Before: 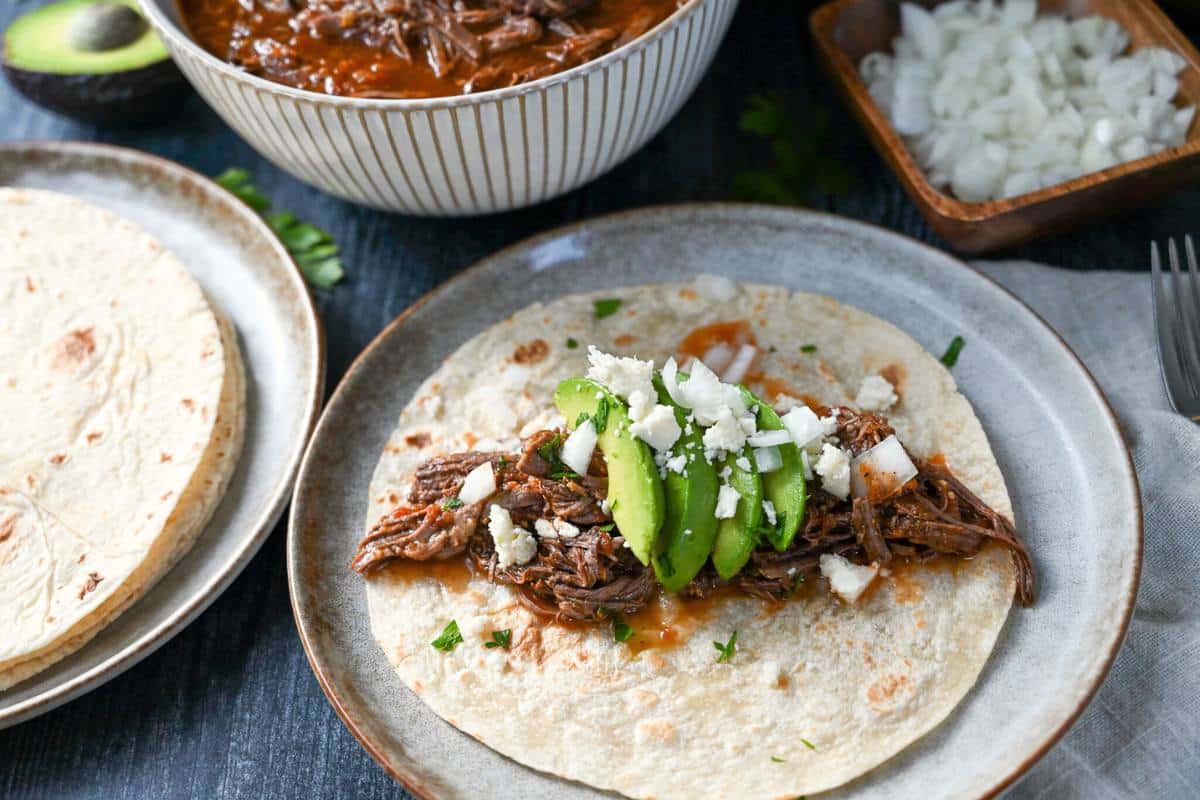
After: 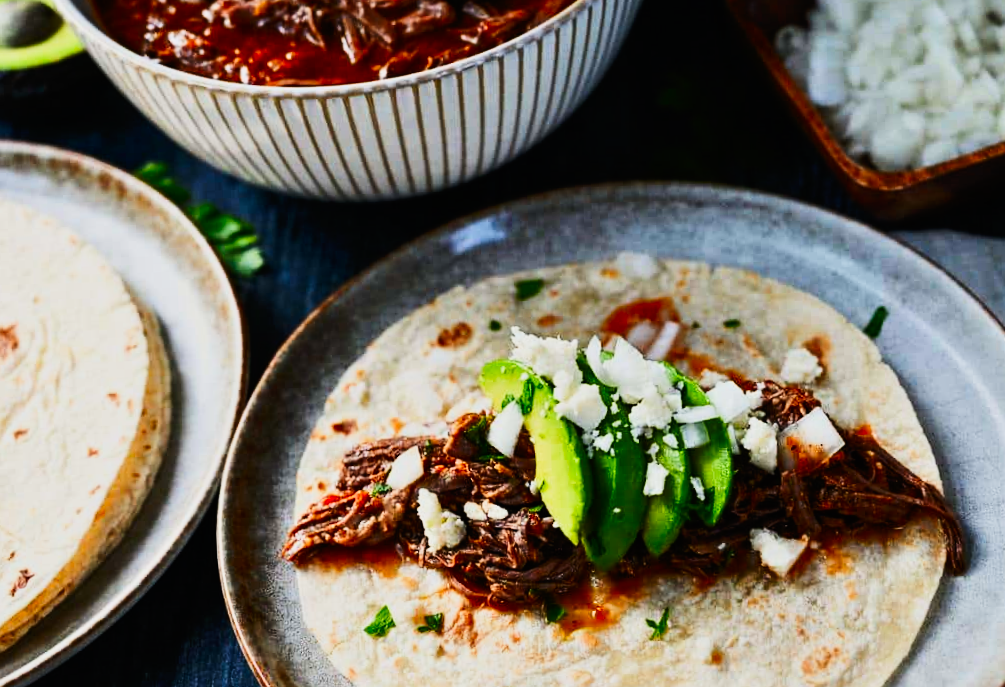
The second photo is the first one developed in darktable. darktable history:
contrast brightness saturation: contrast 0.23, brightness 0.1, saturation 0.29
rotate and perspective: rotation -1.75°, automatic cropping off
base curve: curves: ch0 [(0, 0) (0.007, 0.004) (0.027, 0.03) (0.046, 0.07) (0.207, 0.54) (0.442, 0.872) (0.673, 0.972) (1, 1)], preserve colors none
tone equalizer: -8 EV -2 EV, -7 EV -2 EV, -6 EV -2 EV, -5 EV -2 EV, -4 EV -2 EV, -3 EV -2 EV, -2 EV -2 EV, -1 EV -1.63 EV, +0 EV -2 EV
crop and rotate: left 7.196%, top 4.574%, right 10.605%, bottom 13.178%
